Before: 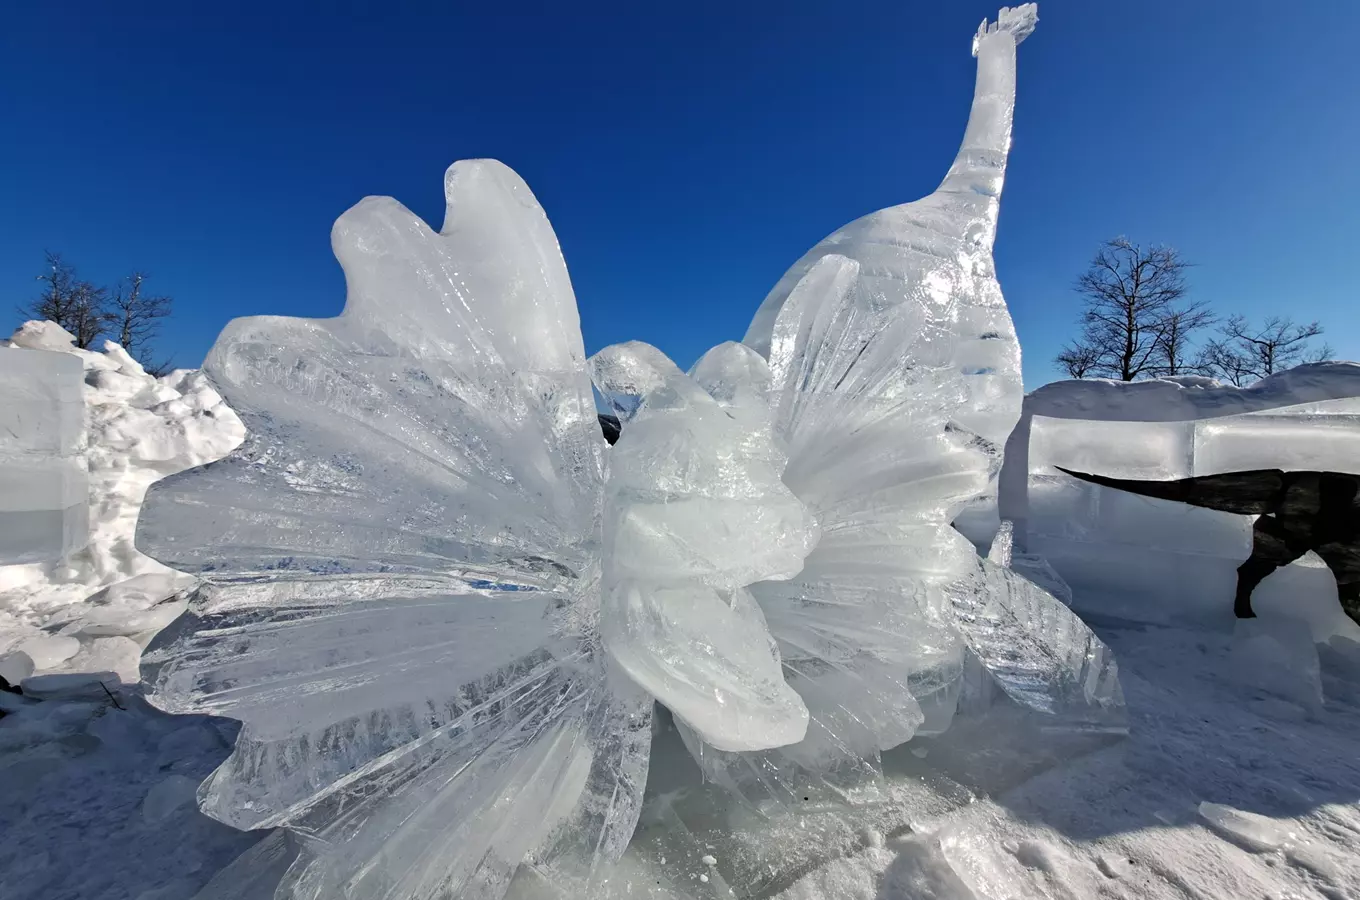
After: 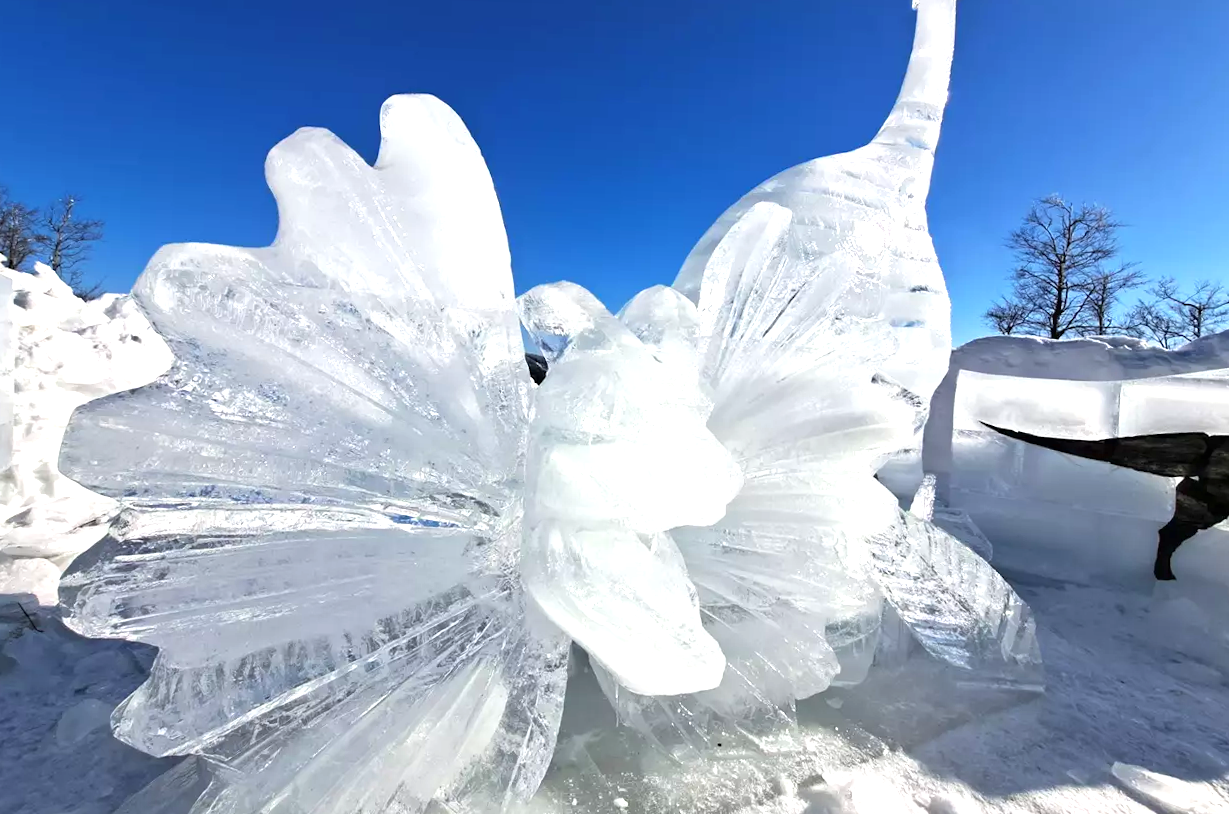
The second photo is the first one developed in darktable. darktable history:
crop and rotate: angle -2.05°, left 3.111%, top 4.205%, right 1.642%, bottom 0.473%
base curve: curves: ch0 [(0, 0) (0.303, 0.277) (1, 1)], preserve colors none
color correction: highlights b* -0.033, saturation 0.988
exposure: black level correction 0, exposure 1 EV, compensate highlight preservation false
